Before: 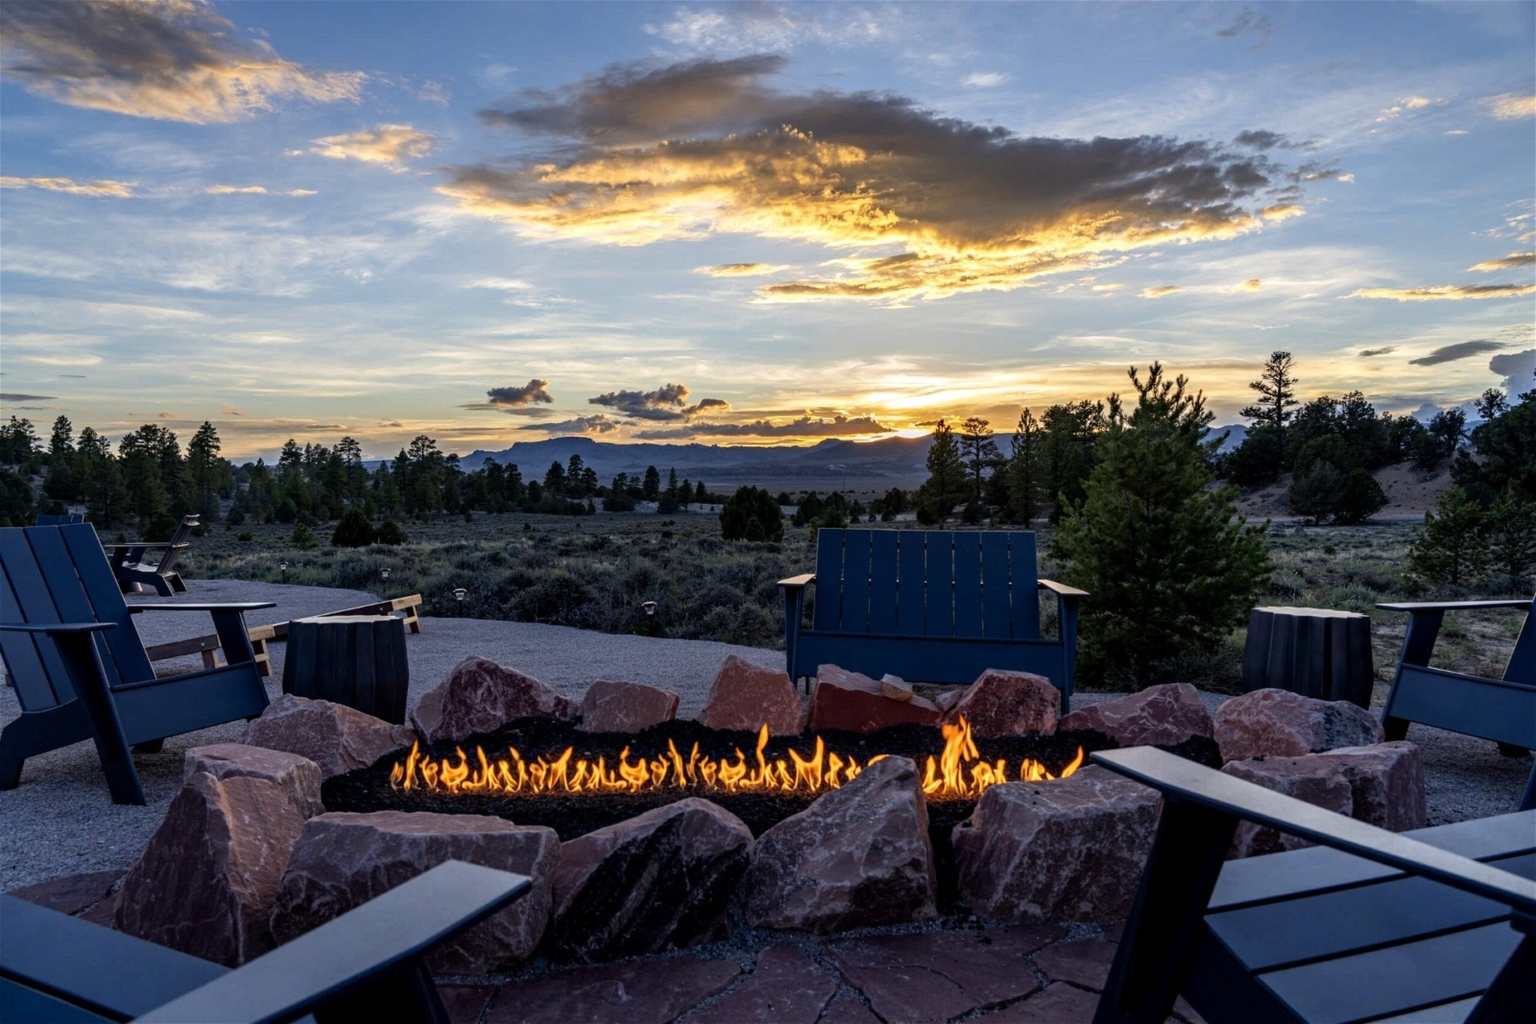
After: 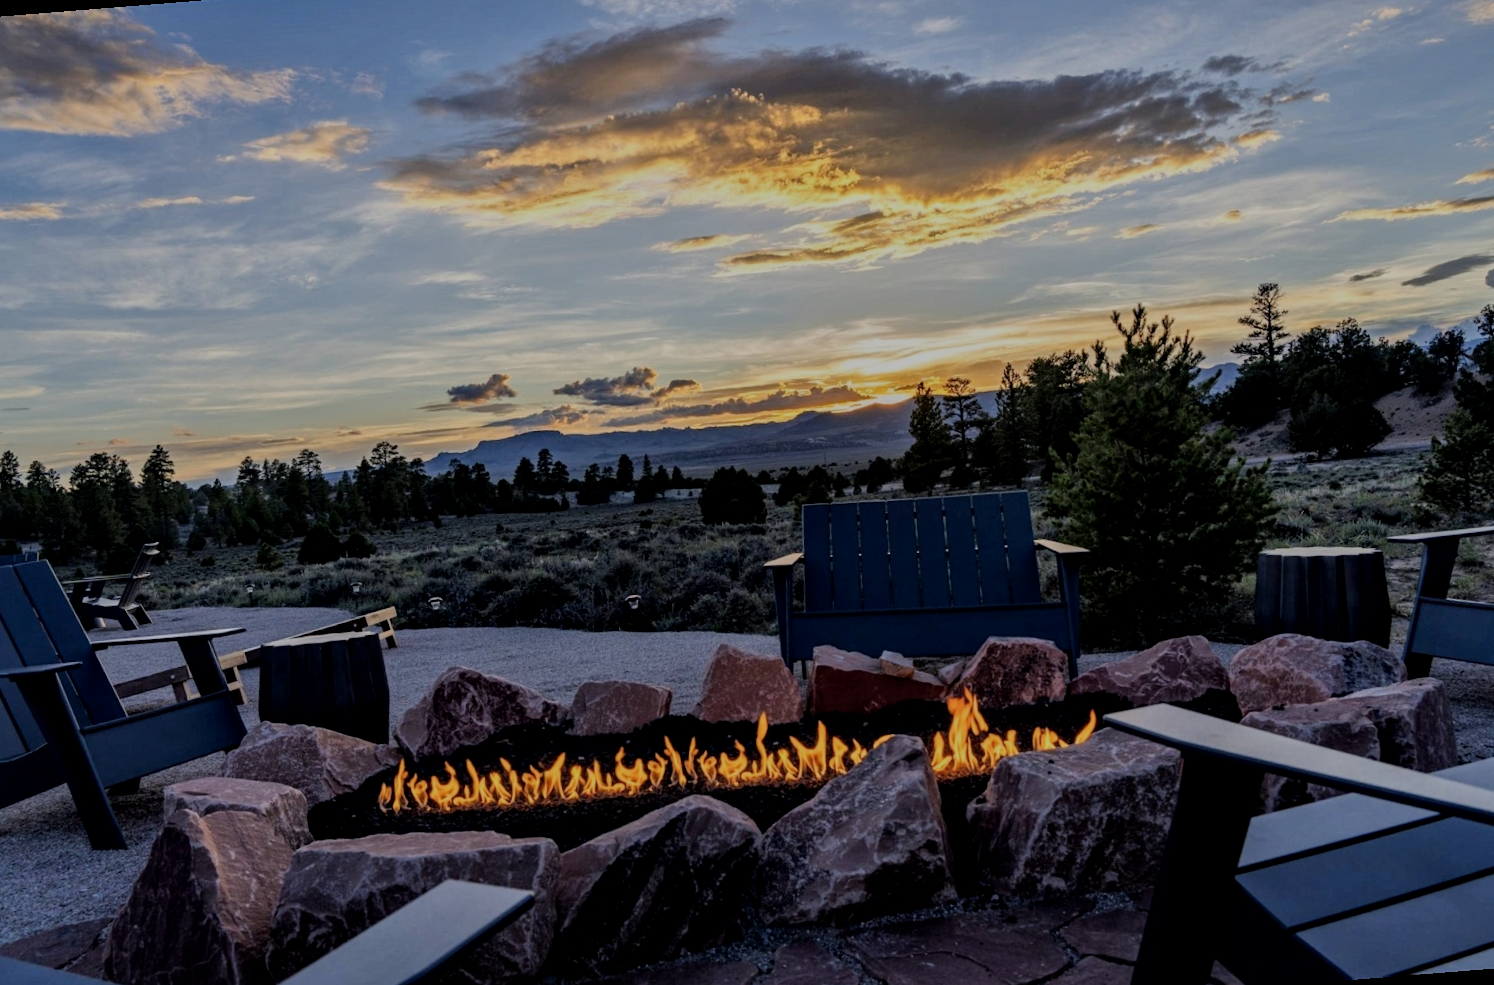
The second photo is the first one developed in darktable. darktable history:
filmic rgb: hardness 4.17
tone equalizer: -8 EV -0.002 EV, -7 EV 0.005 EV, -6 EV -0.008 EV, -5 EV 0.007 EV, -4 EV -0.042 EV, -3 EV -0.233 EV, -2 EV -0.662 EV, -1 EV -0.983 EV, +0 EV -0.969 EV, smoothing diameter 2%, edges refinement/feathering 20, mask exposure compensation -1.57 EV, filter diffusion 5
rotate and perspective: rotation -4.57°, crop left 0.054, crop right 0.944, crop top 0.087, crop bottom 0.914
local contrast: mode bilateral grid, contrast 20, coarseness 50, detail 120%, midtone range 0.2
